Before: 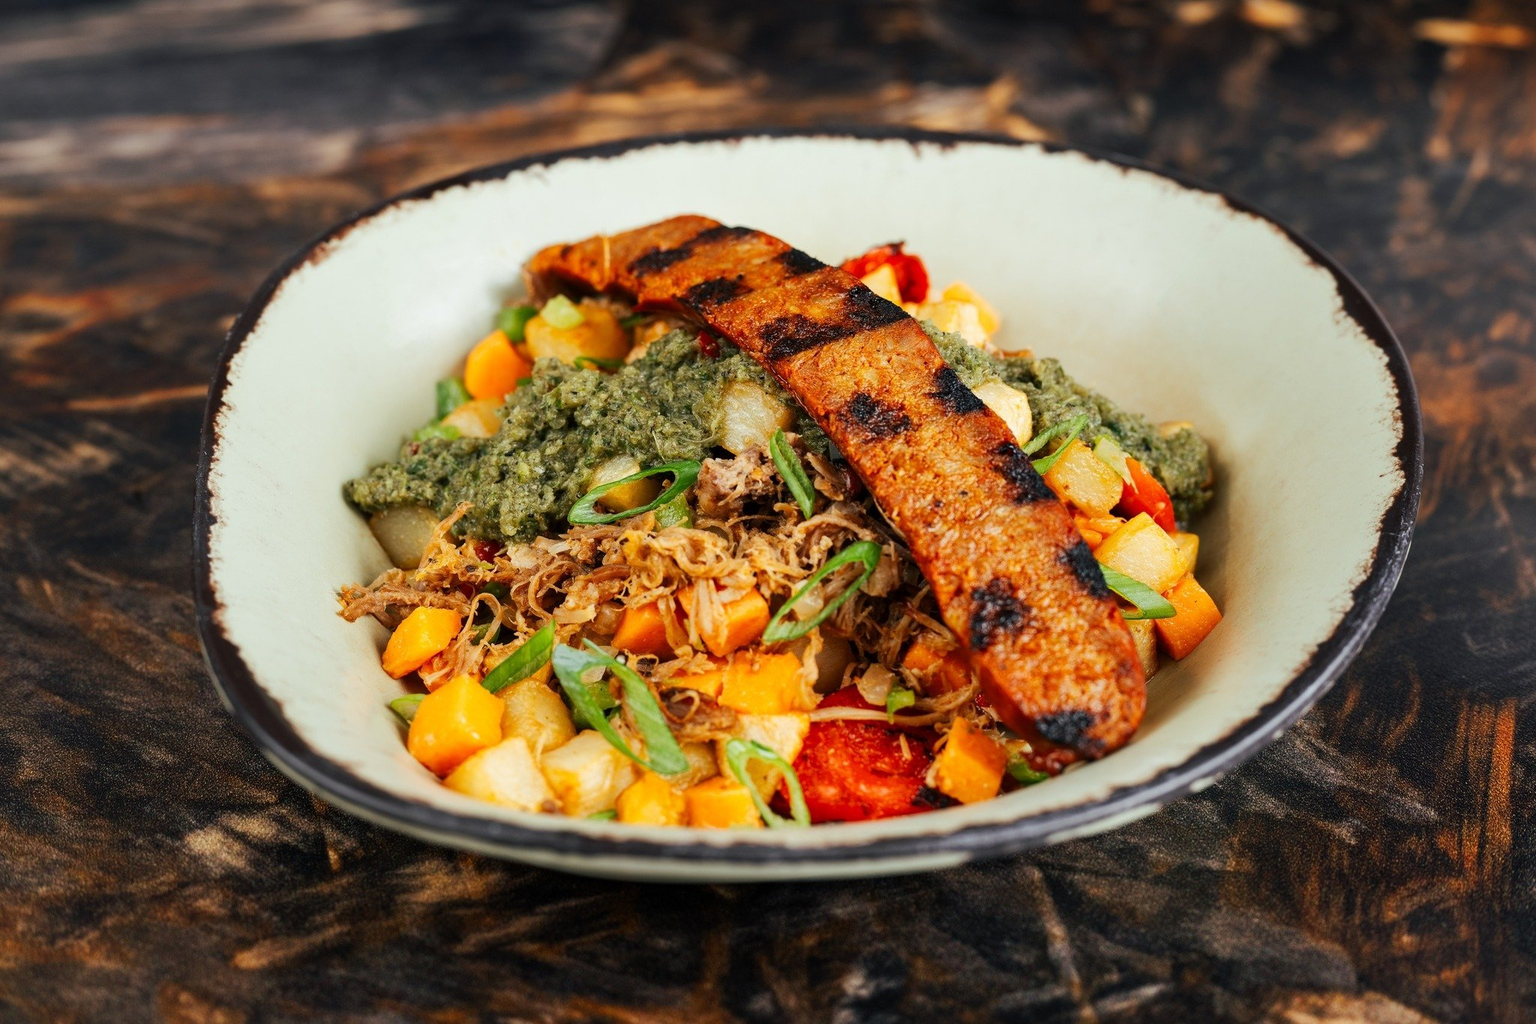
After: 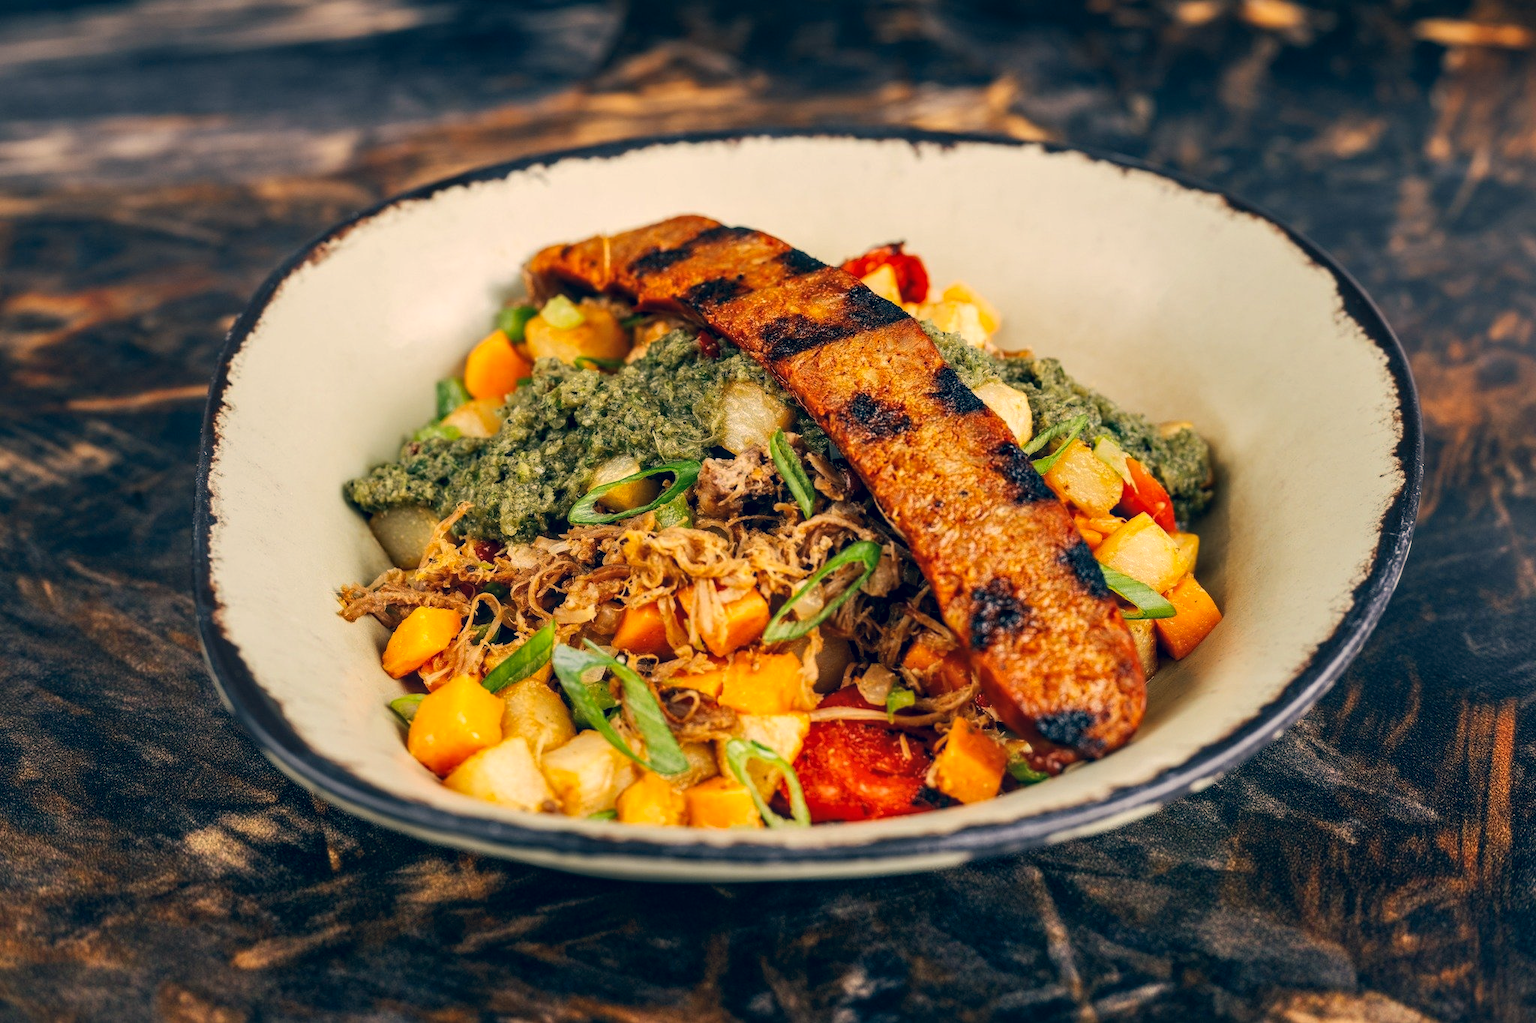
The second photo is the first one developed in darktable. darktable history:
local contrast: on, module defaults
color correction: highlights a* 10.32, highlights b* 14.66, shadows a* -9.59, shadows b* -15.02
